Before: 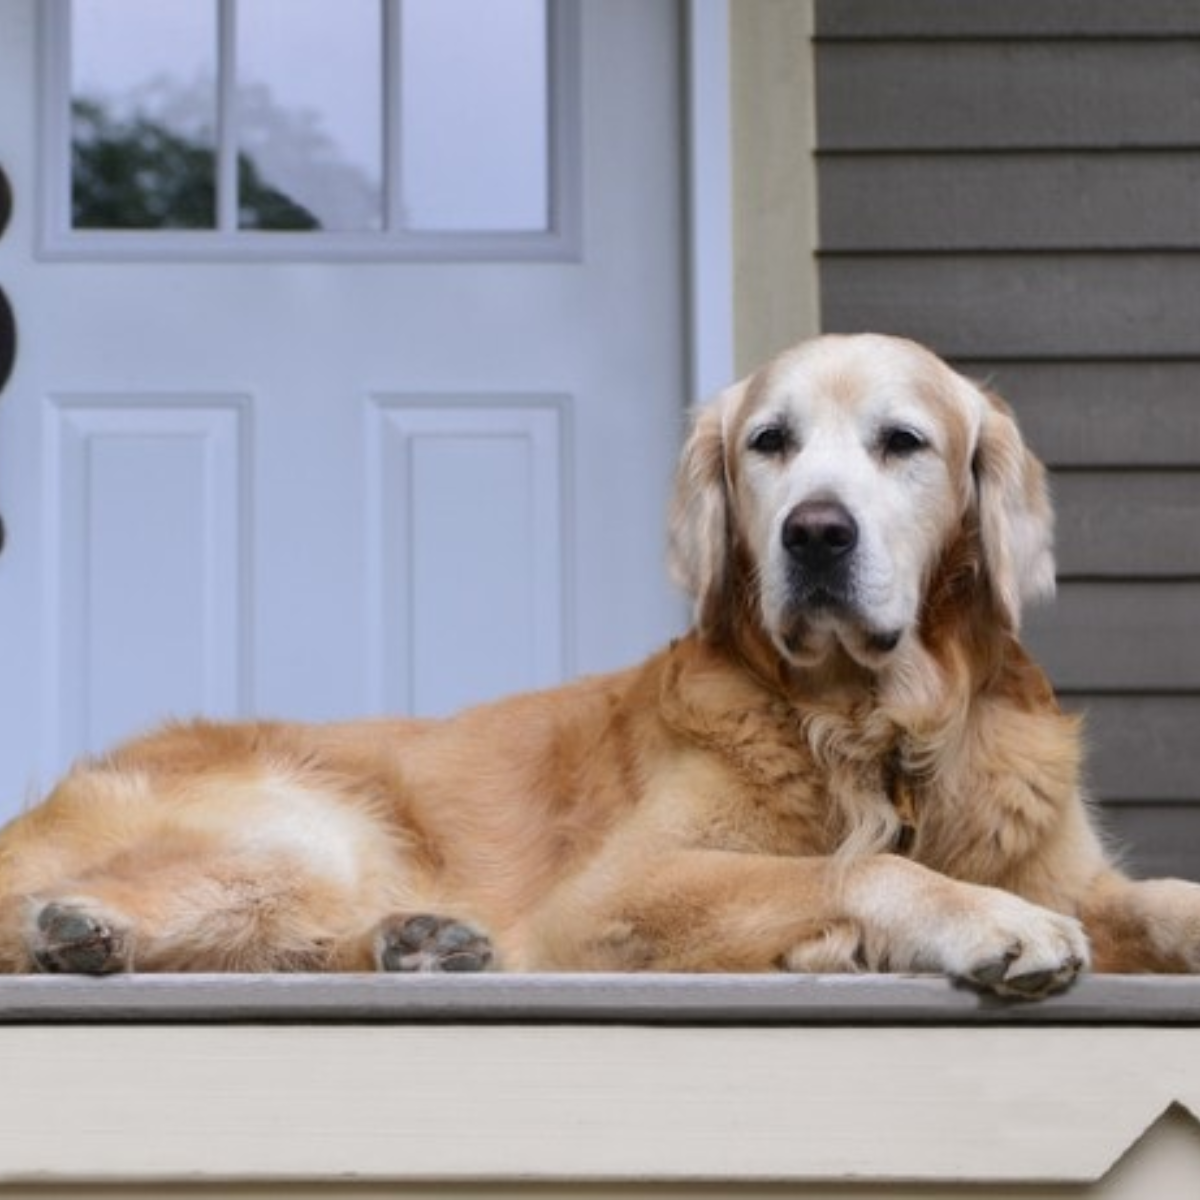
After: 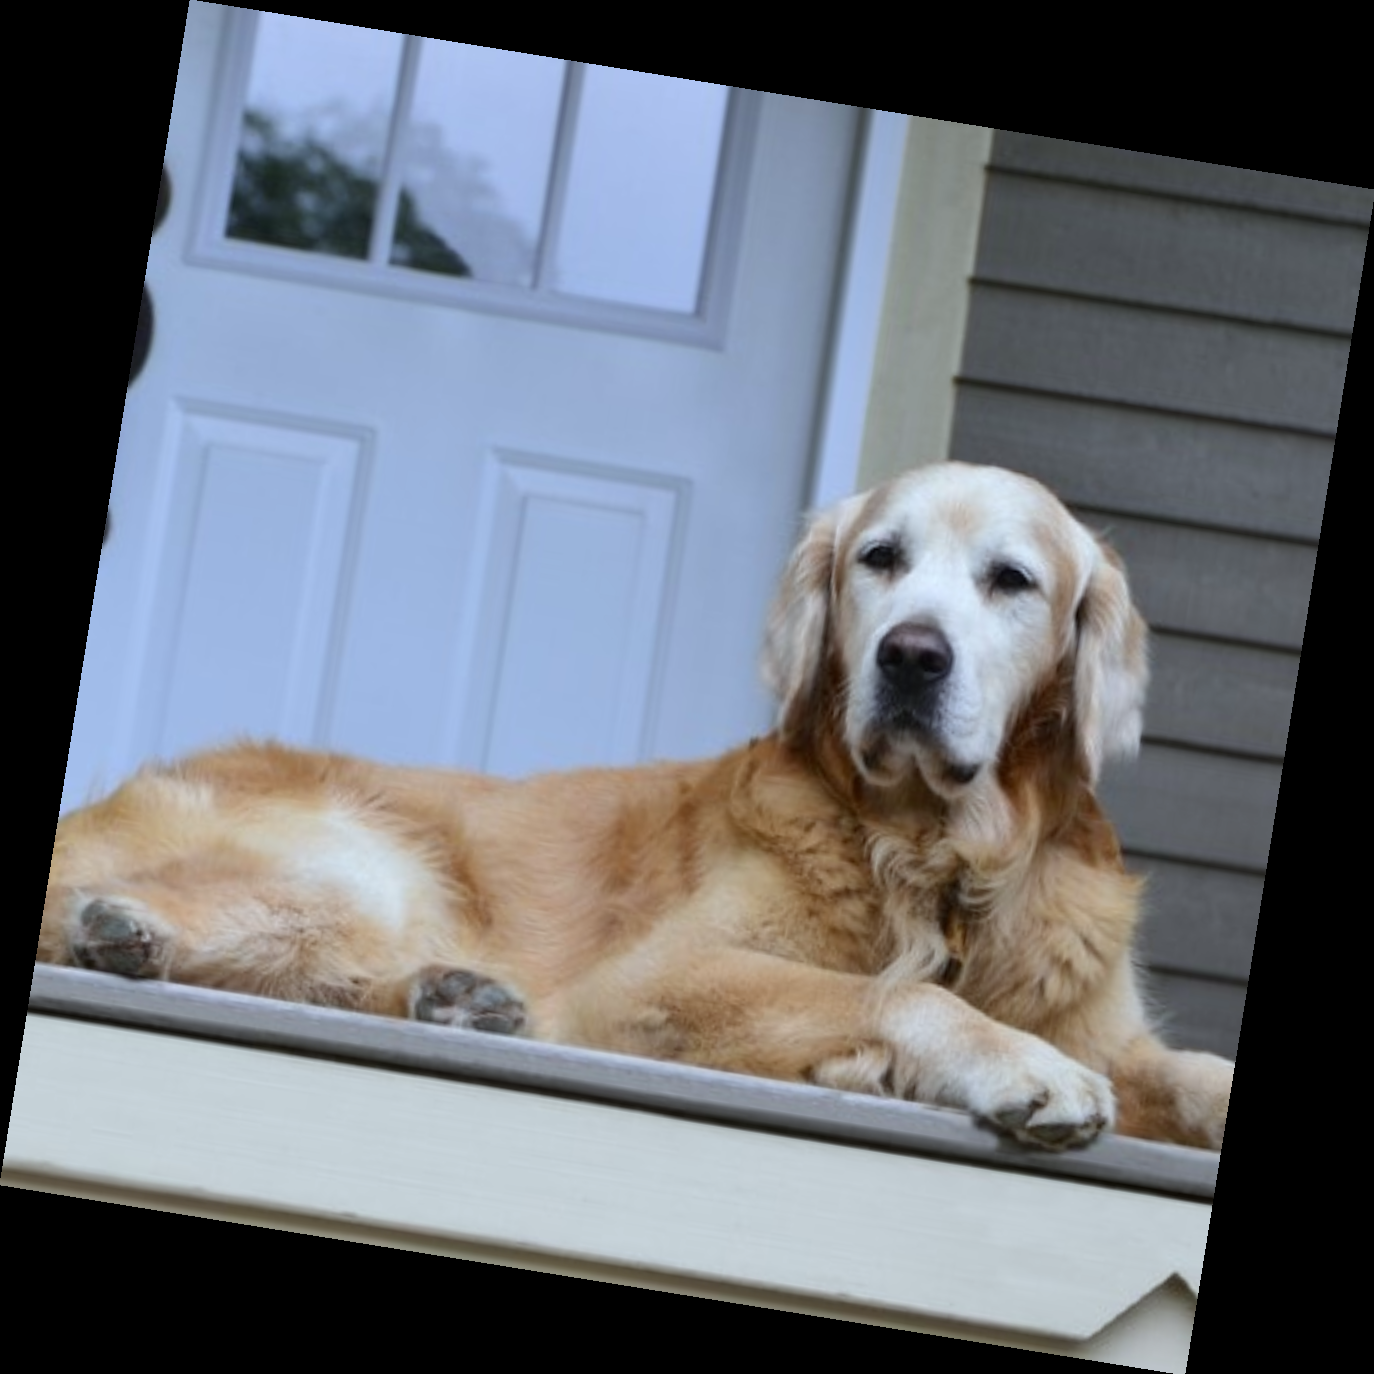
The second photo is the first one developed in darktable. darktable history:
white balance: red 0.925, blue 1.046
rotate and perspective: rotation 9.12°, automatic cropping off
